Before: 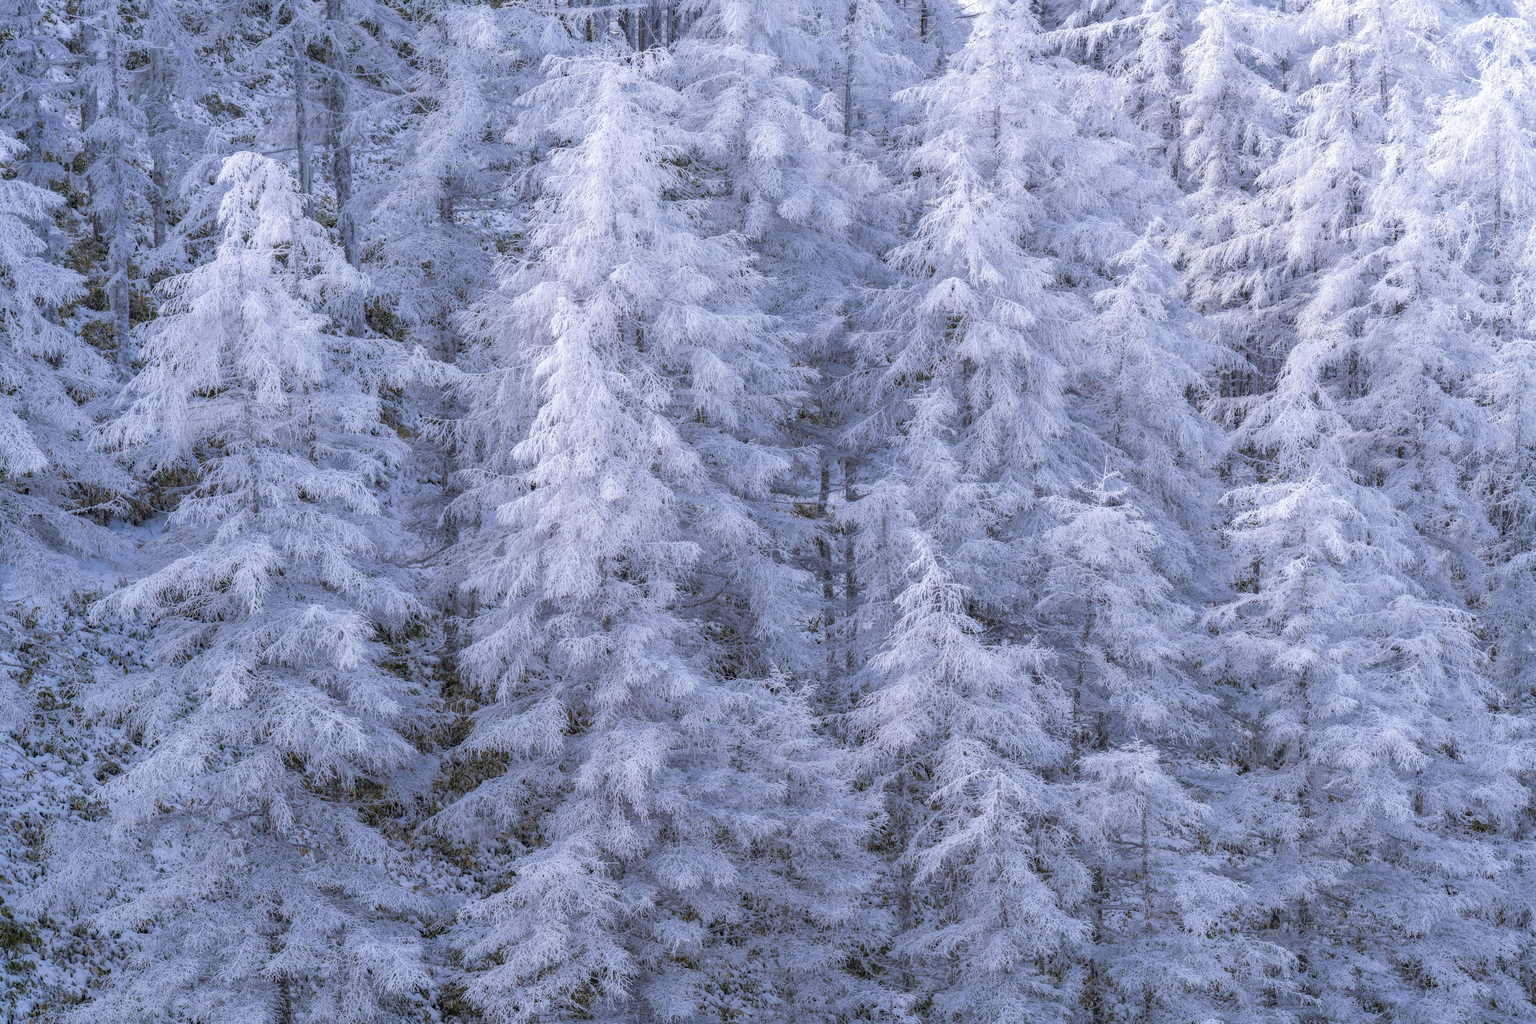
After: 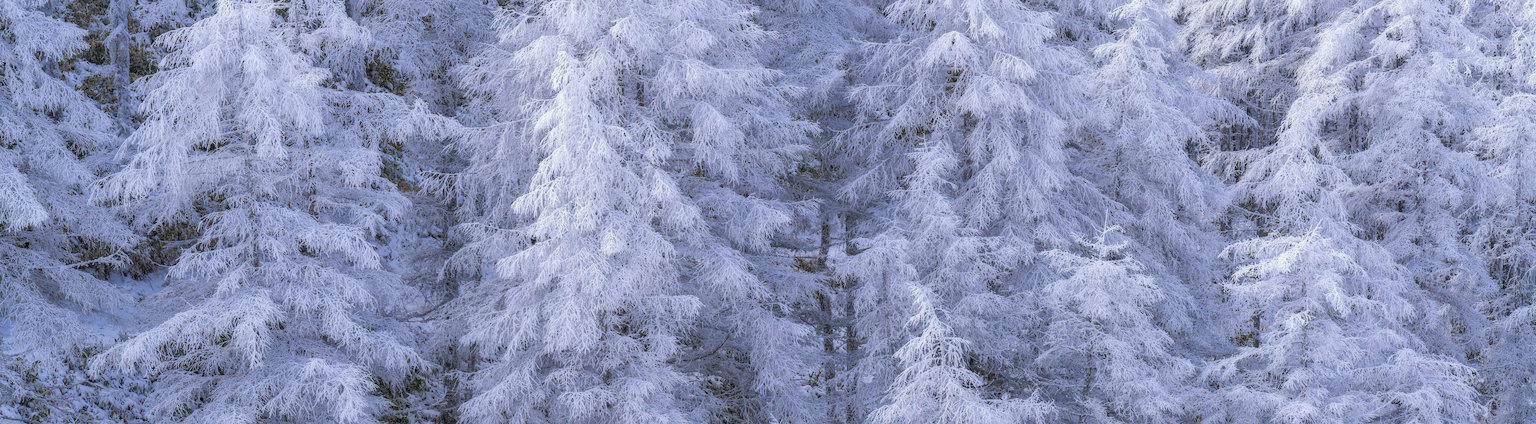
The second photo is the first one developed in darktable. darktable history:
crop and rotate: top 24.086%, bottom 34.42%
